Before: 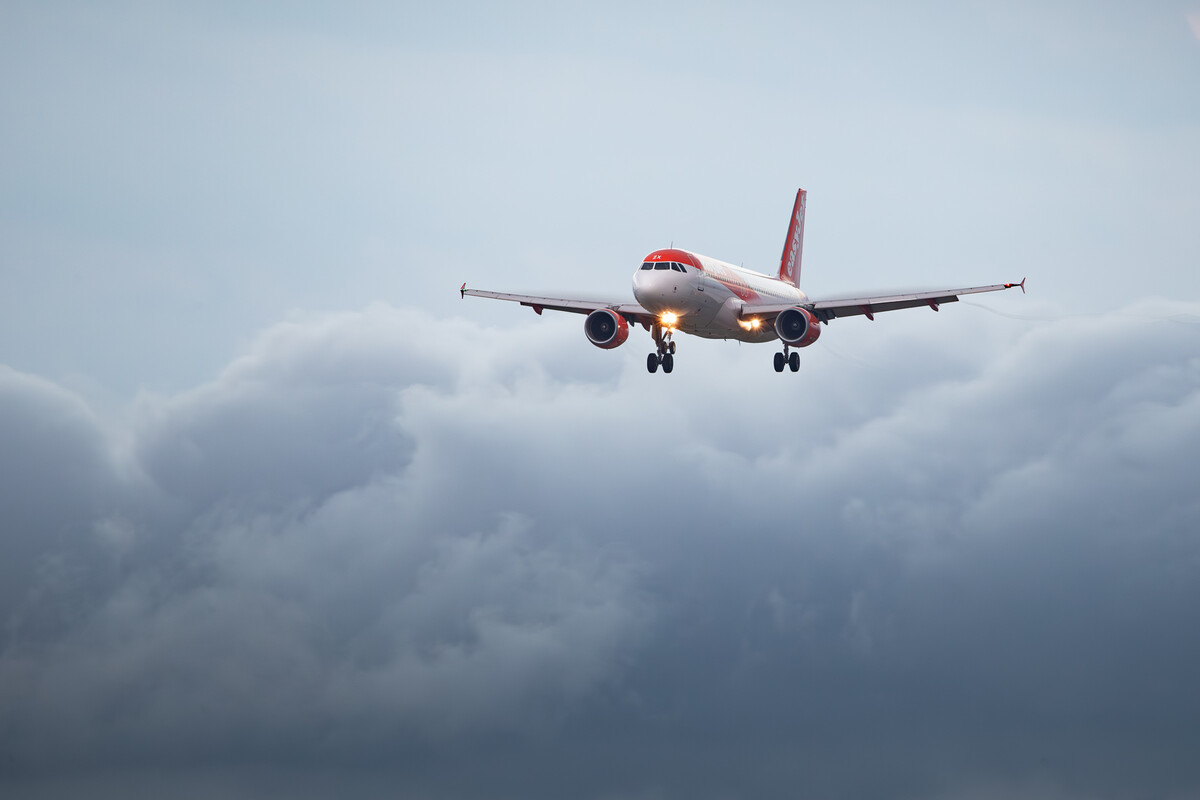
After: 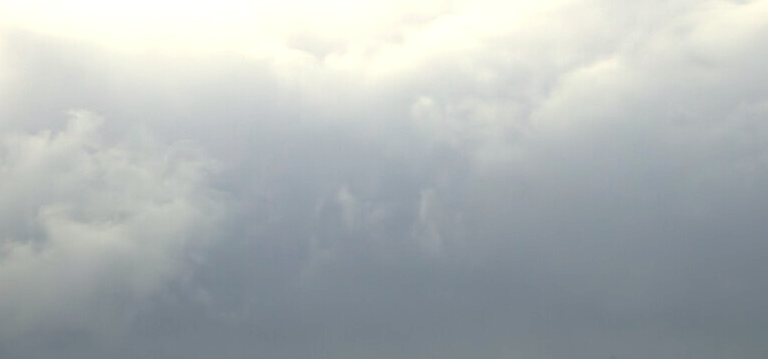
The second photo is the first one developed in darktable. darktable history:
color correction: highlights a* 2.53, highlights b* 22.56
crop and rotate: left 35.996%, top 50.278%, bottom 4.817%
local contrast: detail 109%
sharpen: on, module defaults
exposure: black level correction 0.001, exposure 1.128 EV, compensate highlight preservation false
